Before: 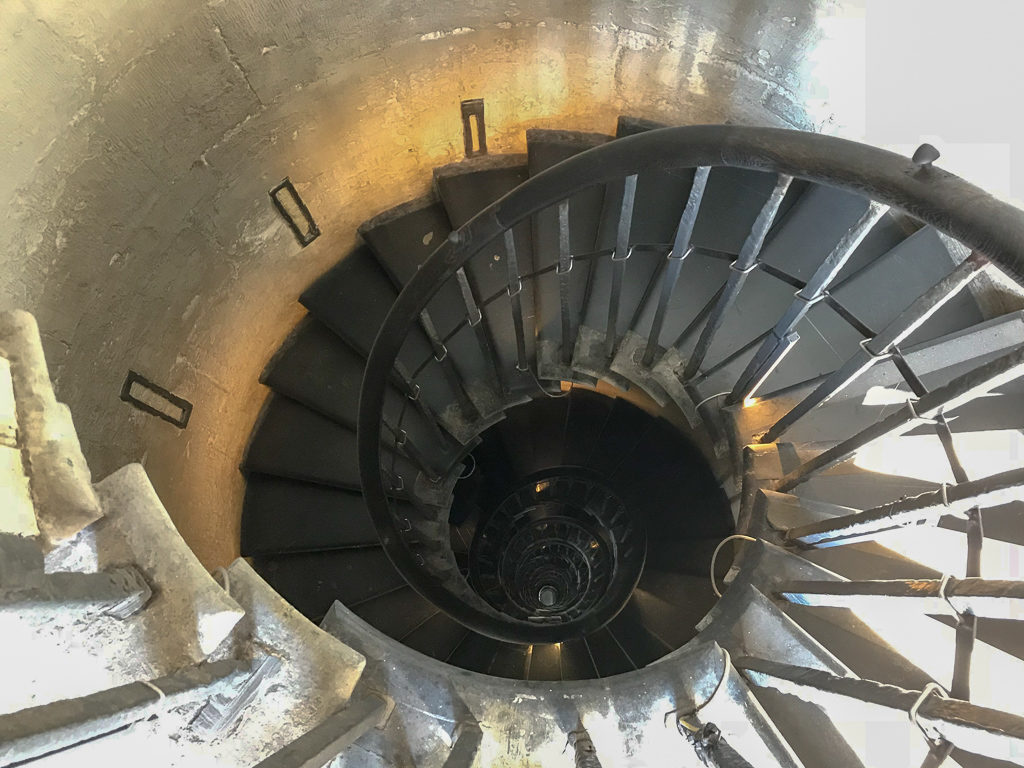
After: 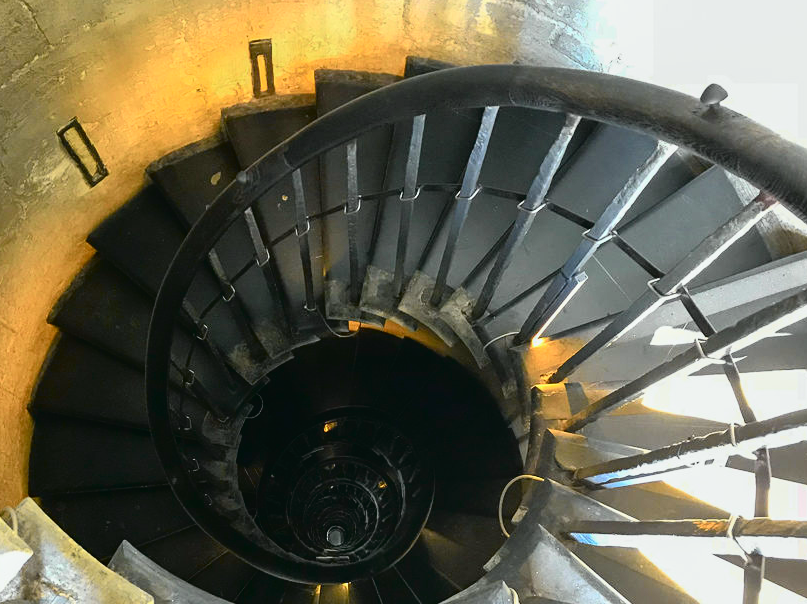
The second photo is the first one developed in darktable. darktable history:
crop and rotate: left 20.74%, top 7.912%, right 0.375%, bottom 13.378%
tone curve: curves: ch0 [(0, 0.021) (0.148, 0.076) (0.232, 0.191) (0.398, 0.423) (0.572, 0.672) (0.705, 0.812) (0.877, 0.931) (0.99, 0.987)]; ch1 [(0, 0) (0.377, 0.325) (0.493, 0.486) (0.508, 0.502) (0.515, 0.514) (0.554, 0.586) (0.623, 0.658) (0.701, 0.704) (0.778, 0.751) (1, 1)]; ch2 [(0, 0) (0.431, 0.398) (0.485, 0.486) (0.495, 0.498) (0.511, 0.507) (0.58, 0.66) (0.679, 0.757) (0.749, 0.829) (1, 0.991)], color space Lab, independent channels
